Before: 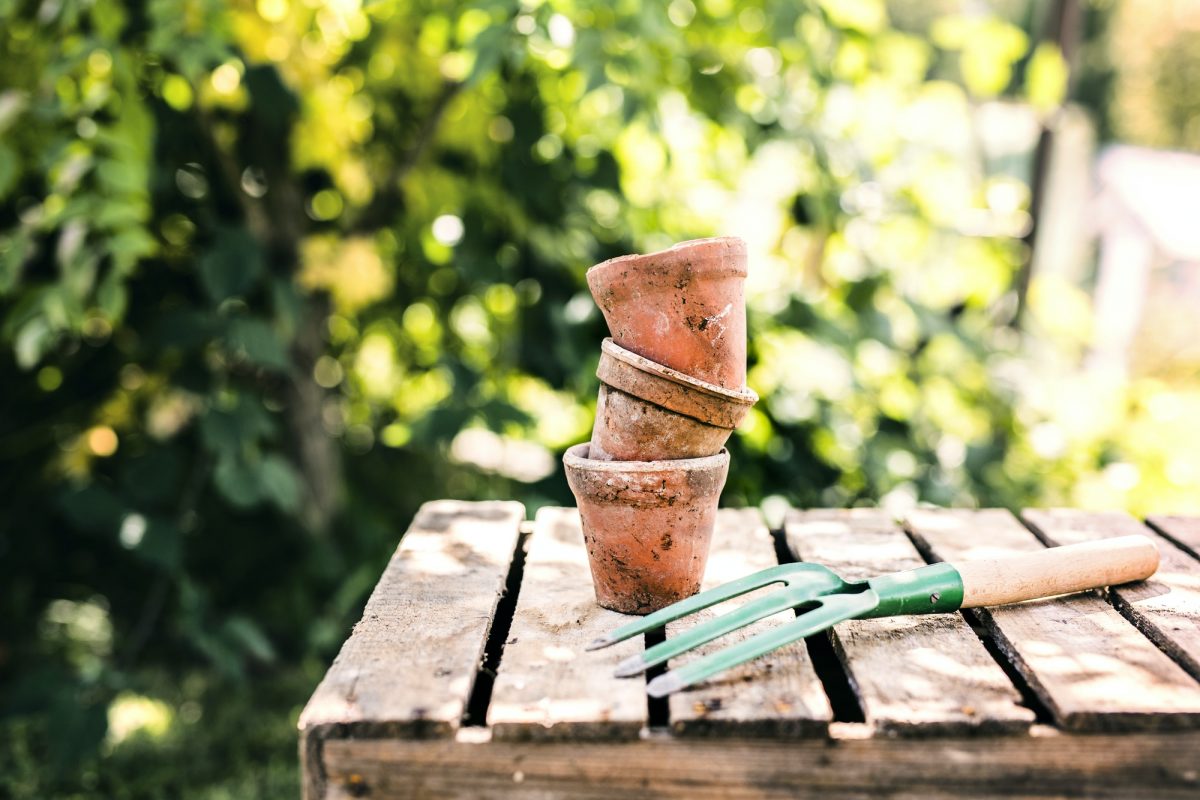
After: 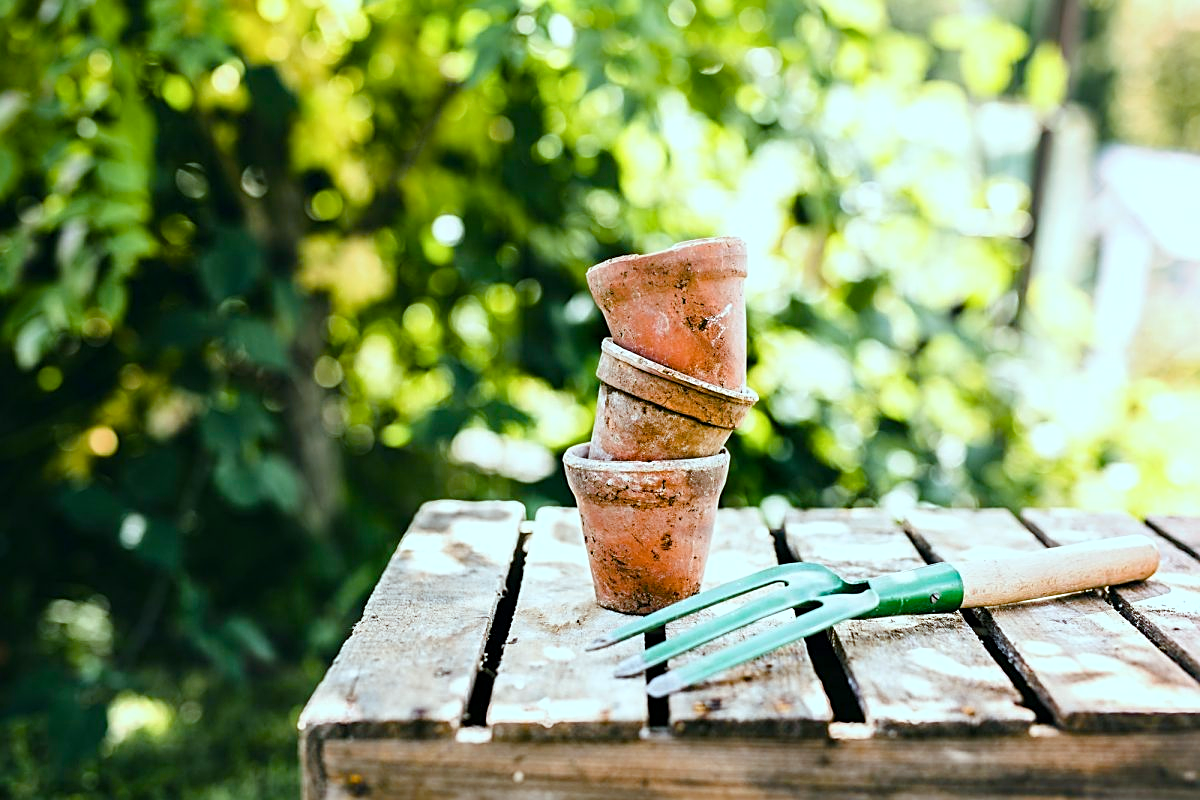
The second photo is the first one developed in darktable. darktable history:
color correction: highlights a* -10.04, highlights b* -10.37
exposure: compensate highlight preservation false
color balance rgb: perceptual saturation grading › global saturation 35%, perceptual saturation grading › highlights -30%, perceptual saturation grading › shadows 35%, perceptual brilliance grading › global brilliance 3%, perceptual brilliance grading › highlights -3%, perceptual brilliance grading › shadows 3%
sharpen: on, module defaults
